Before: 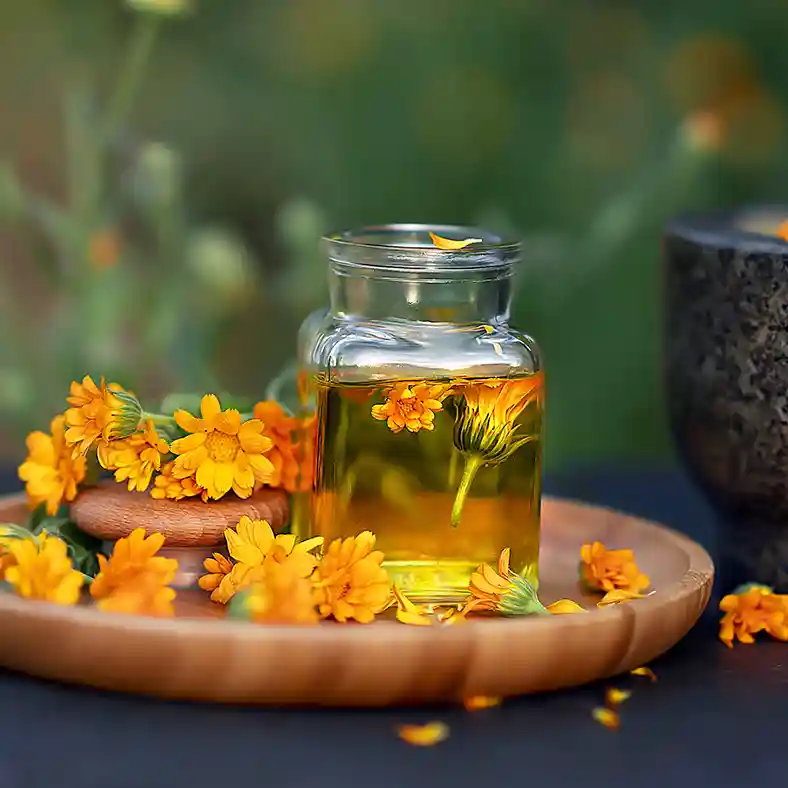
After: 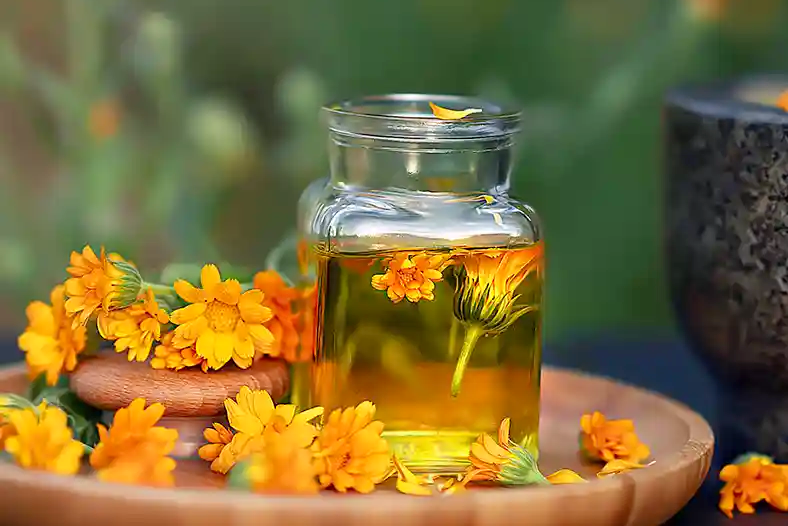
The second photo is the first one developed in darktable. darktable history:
crop: top 16.567%, bottom 16.679%
levels: levels [0, 0.478, 1]
